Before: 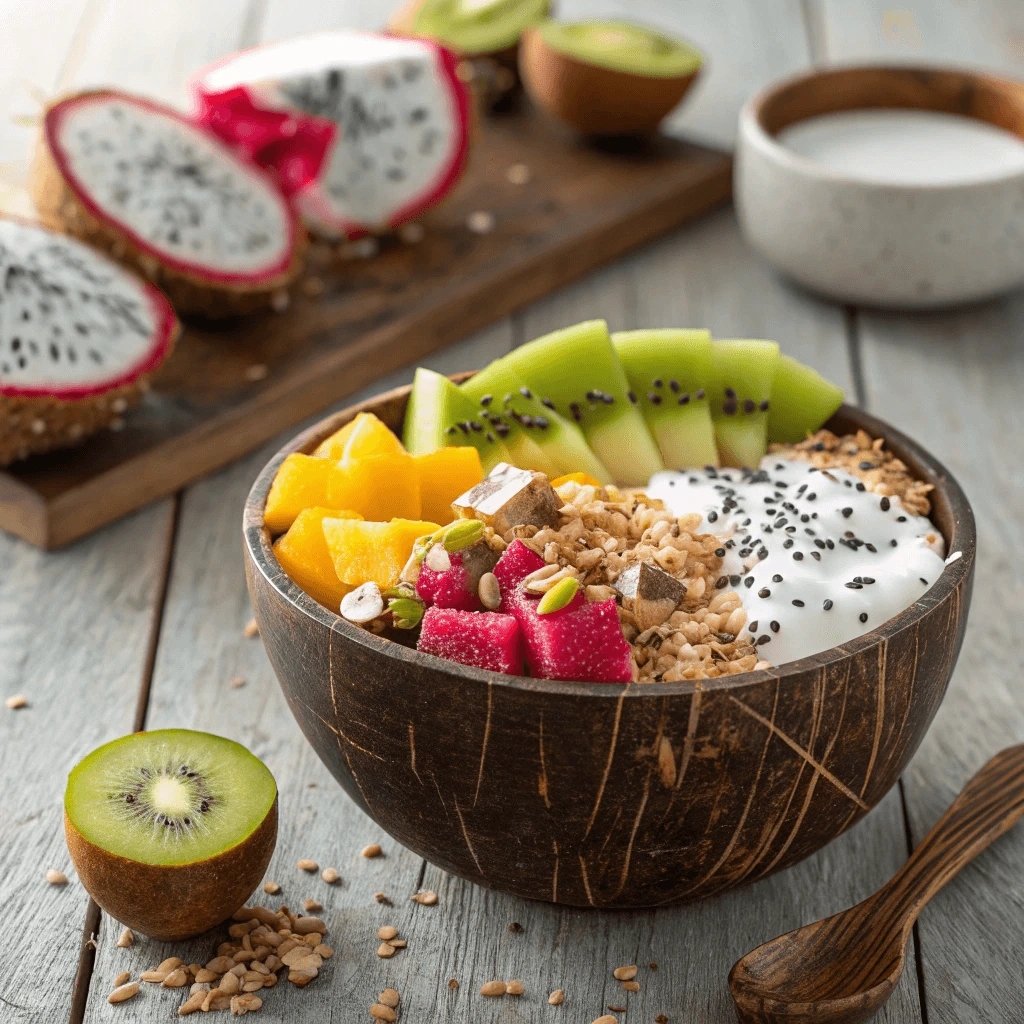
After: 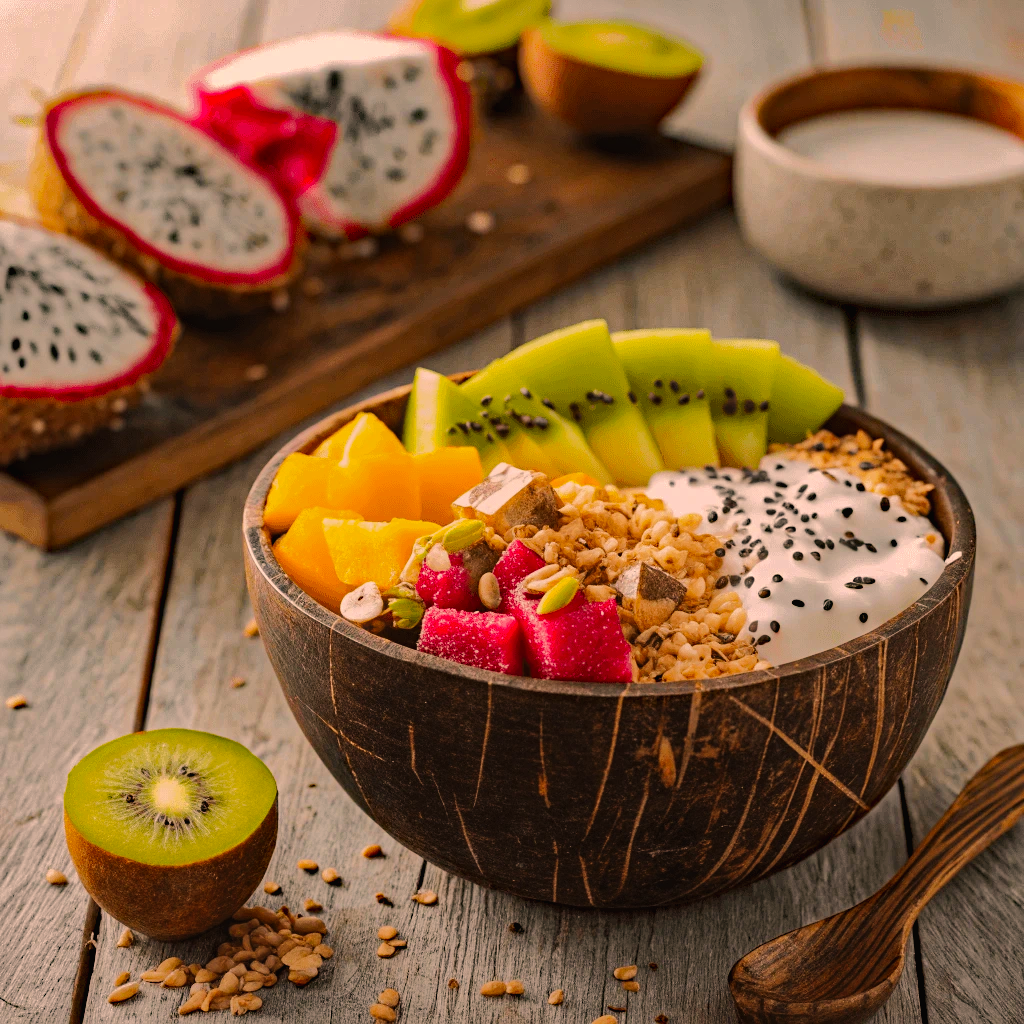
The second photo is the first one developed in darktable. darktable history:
shadows and highlights: shadows 25.85, highlights -69.74
haze removal: strength 0.523, distance 0.923, compatibility mode true, adaptive false
color correction: highlights a* 17.73, highlights b* 18.88
tone curve: curves: ch0 [(0, 0.011) (0.139, 0.106) (0.295, 0.271) (0.499, 0.523) (0.739, 0.782) (0.857, 0.879) (1, 0.967)]; ch1 [(0, 0) (0.272, 0.249) (0.388, 0.385) (0.469, 0.456) (0.495, 0.497) (0.524, 0.518) (0.602, 0.623) (0.725, 0.779) (1, 1)]; ch2 [(0, 0) (0.125, 0.089) (0.353, 0.329) (0.443, 0.408) (0.502, 0.499) (0.548, 0.549) (0.608, 0.635) (1, 1)], preserve colors none
